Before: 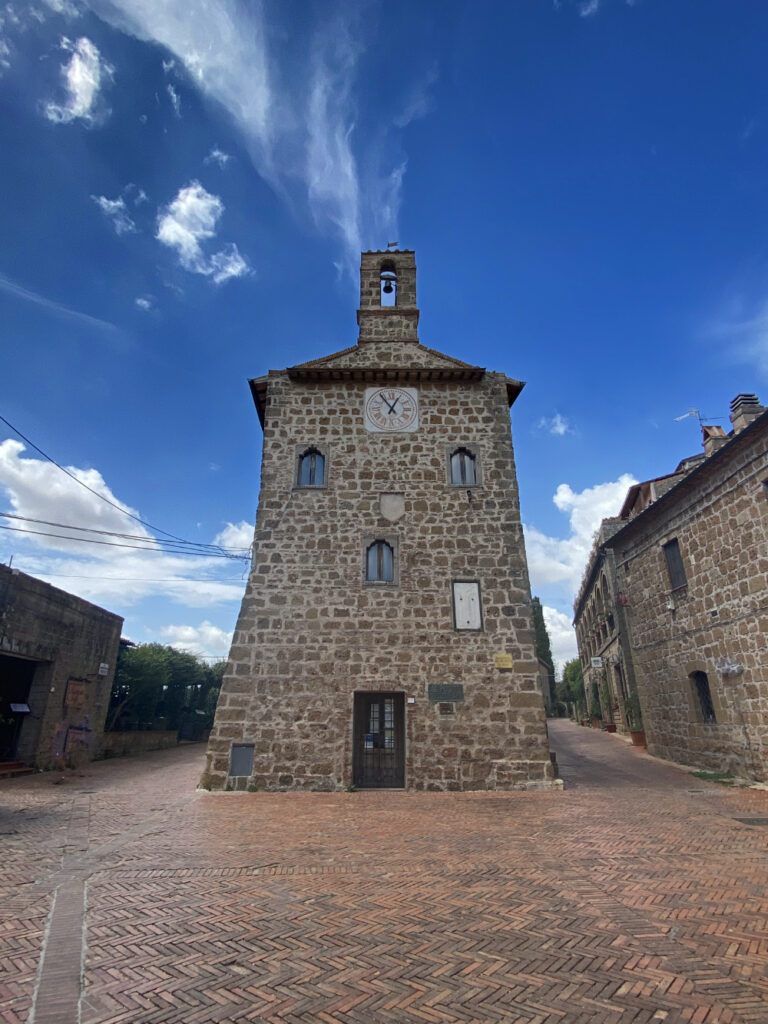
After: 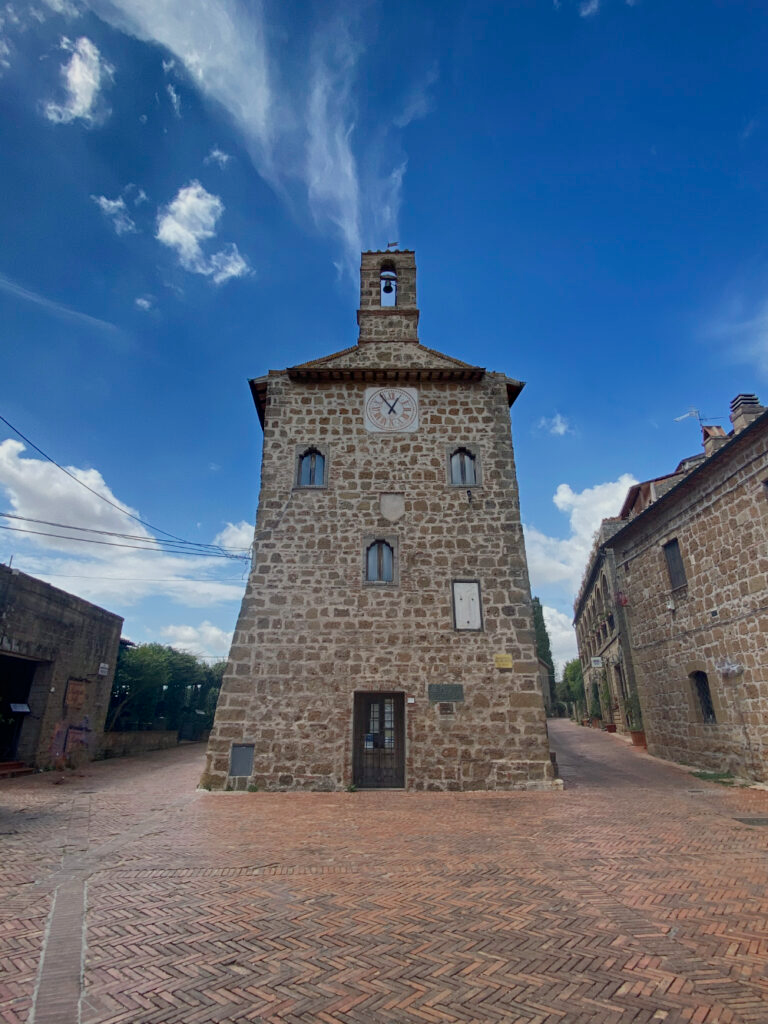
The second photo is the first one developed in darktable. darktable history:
filmic rgb: black relative exposure -15.02 EV, white relative exposure 3 EV, target black luminance 0%, hardness 9.2, latitude 98.61%, contrast 0.915, shadows ↔ highlights balance 0.77%, preserve chrominance no, color science v4 (2020)
